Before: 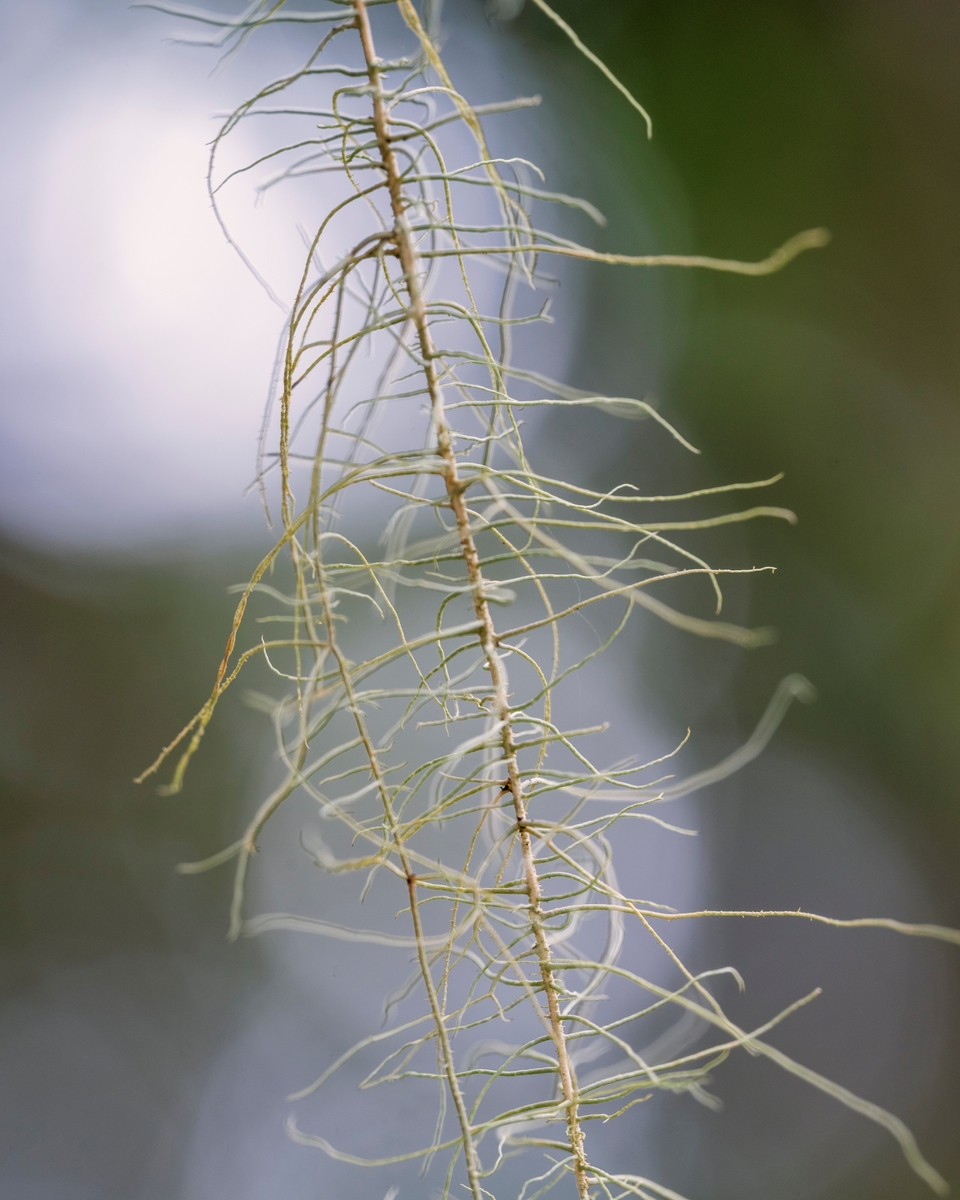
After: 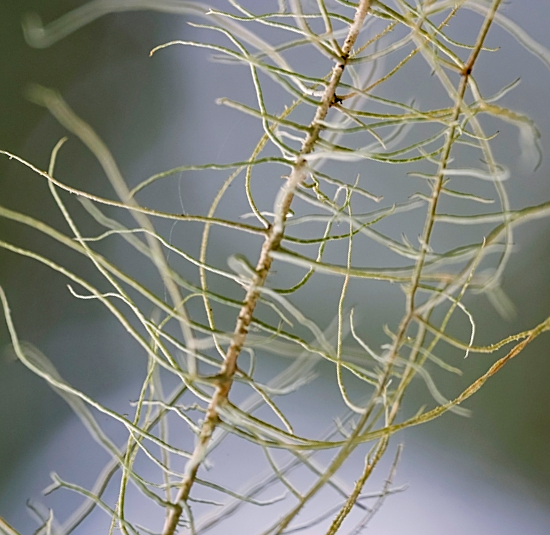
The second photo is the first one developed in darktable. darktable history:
sharpen: amount 0.584
haze removal: compatibility mode true, adaptive false
crop and rotate: angle 148.38°, left 9.183%, top 15.679%, right 4.451%, bottom 17.131%
velvia: strength 6.4%
